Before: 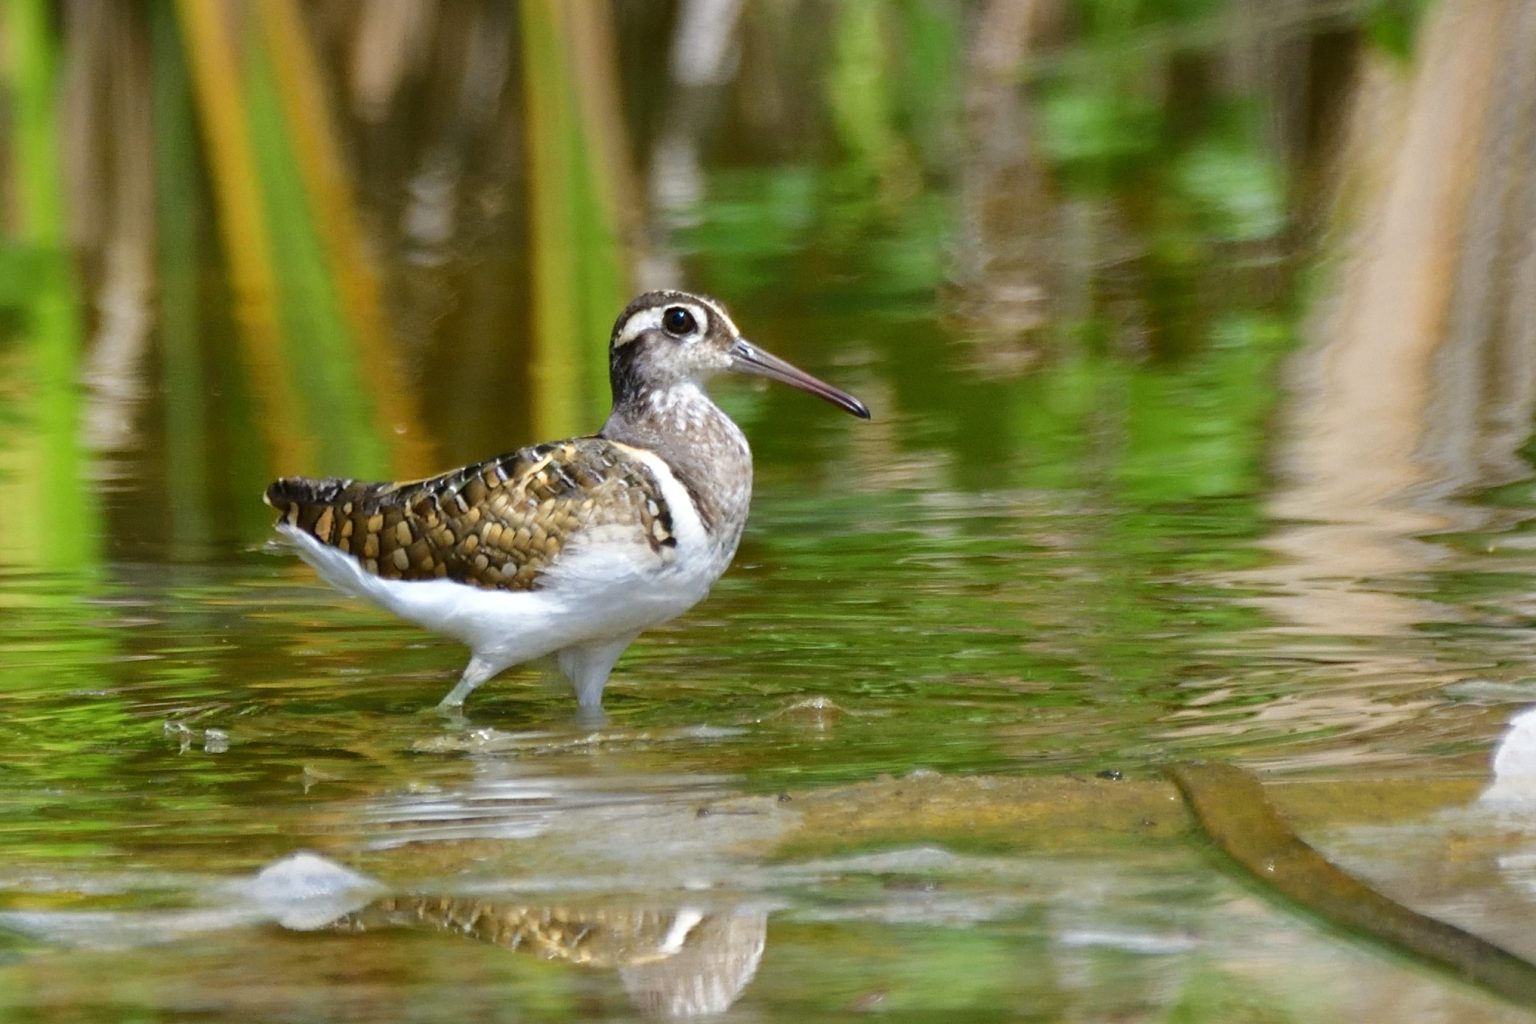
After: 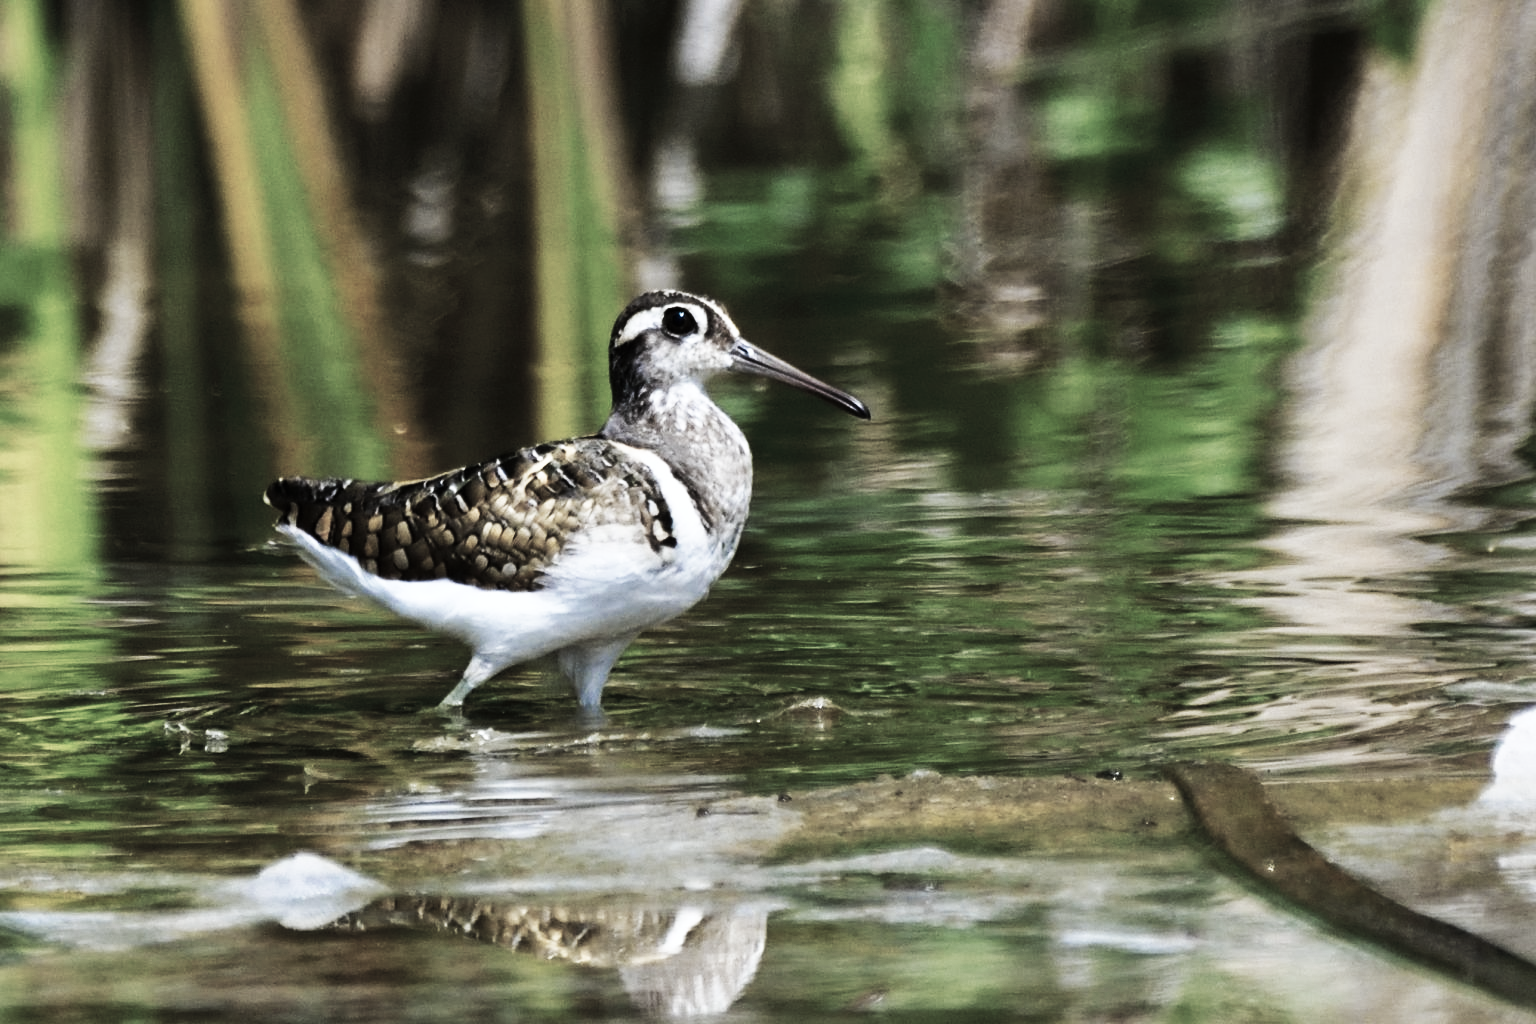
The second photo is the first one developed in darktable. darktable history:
color zones: curves: ch1 [(0.238, 0.163) (0.476, 0.2) (0.733, 0.322) (0.848, 0.134)]
white balance: red 0.976, blue 1.04
tone curve: curves: ch0 [(0, 0) (0.003, 0.003) (0.011, 0.005) (0.025, 0.005) (0.044, 0.008) (0.069, 0.015) (0.1, 0.023) (0.136, 0.032) (0.177, 0.046) (0.224, 0.072) (0.277, 0.124) (0.335, 0.174) (0.399, 0.253) (0.468, 0.365) (0.543, 0.519) (0.623, 0.675) (0.709, 0.805) (0.801, 0.908) (0.898, 0.97) (1, 1)], preserve colors none
